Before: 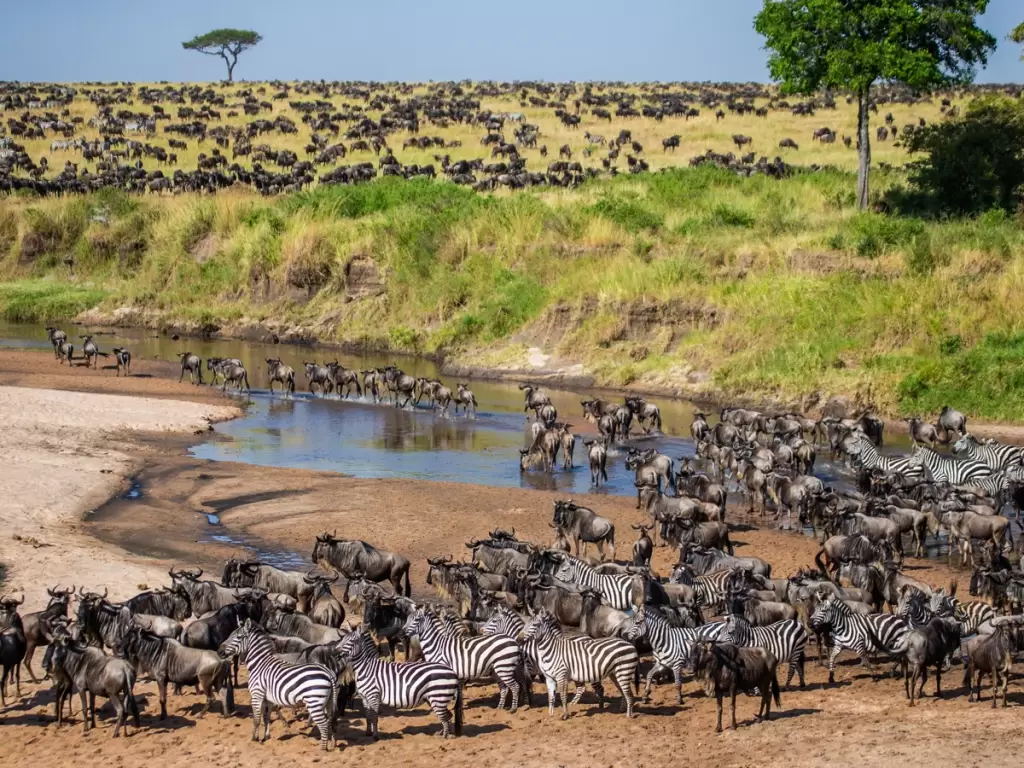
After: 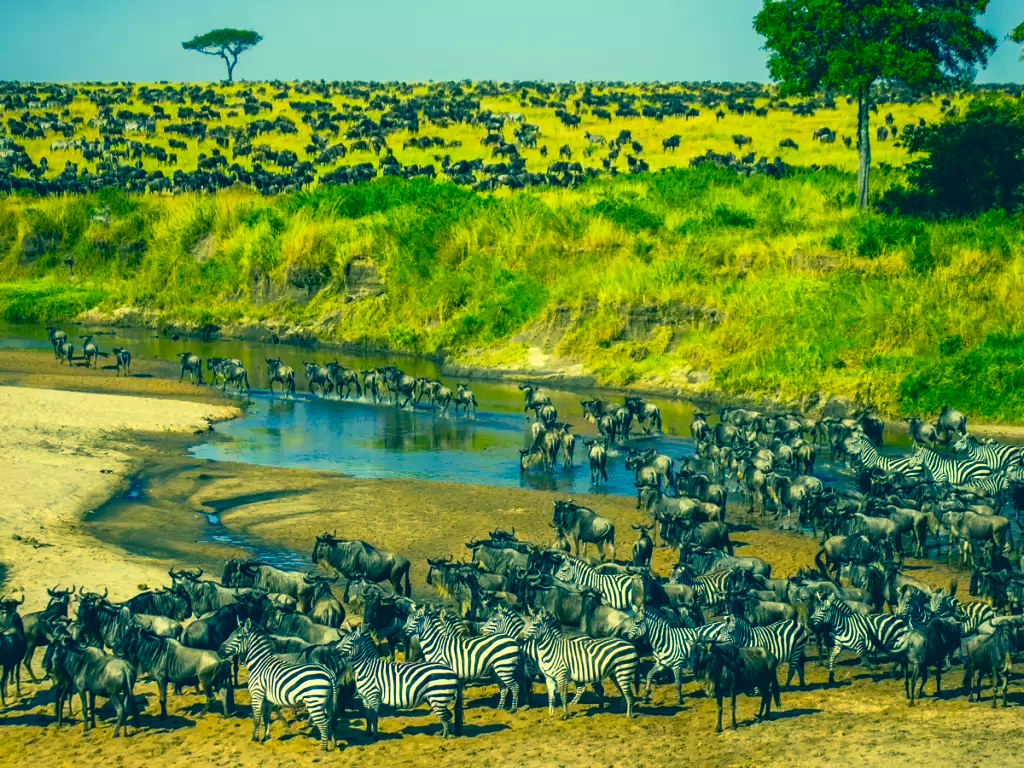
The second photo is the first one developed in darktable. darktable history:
color correction: highlights a* -15.58, highlights b* 40, shadows a* -40, shadows b* -26.18
white balance: red 1, blue 1
base curve: curves: ch0 [(0, 0) (0.257, 0.25) (0.482, 0.586) (0.757, 0.871) (1, 1)]
color balance rgb: linear chroma grading › global chroma 15%, perceptual saturation grading › global saturation 30%
